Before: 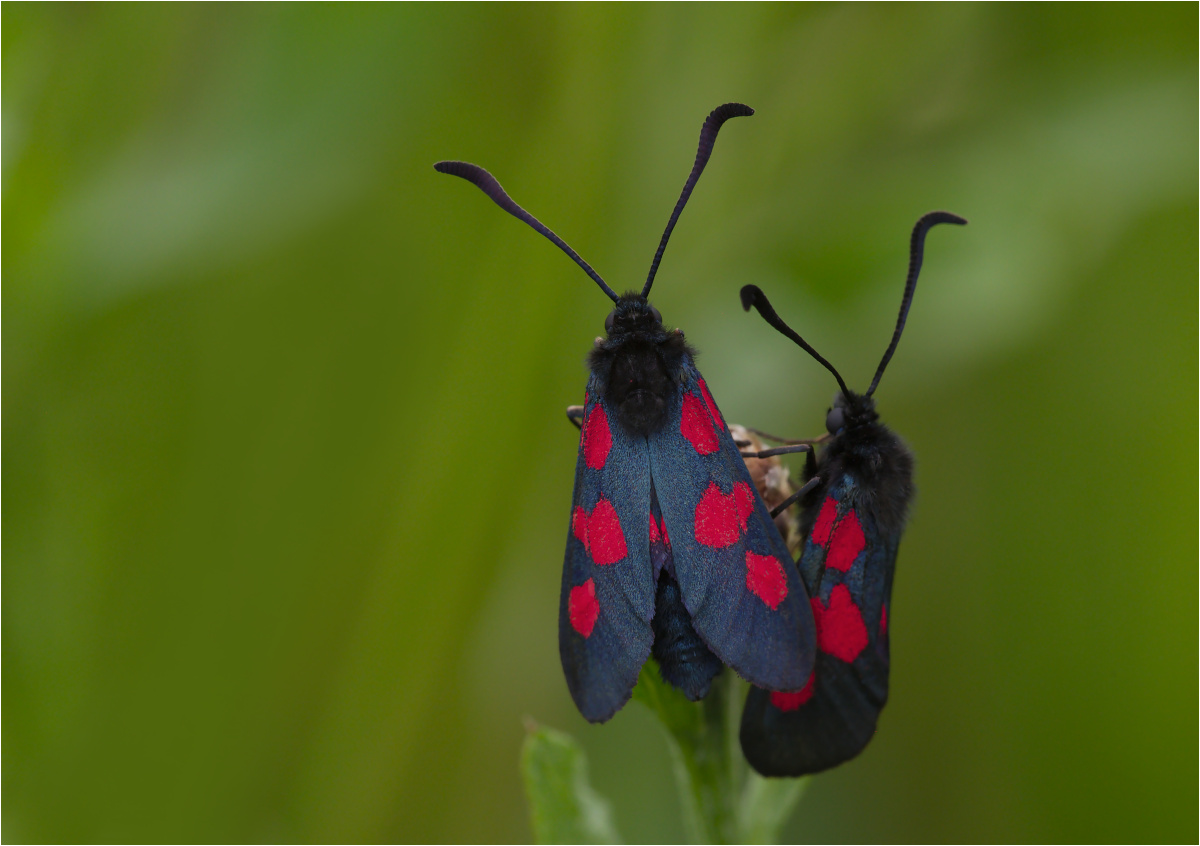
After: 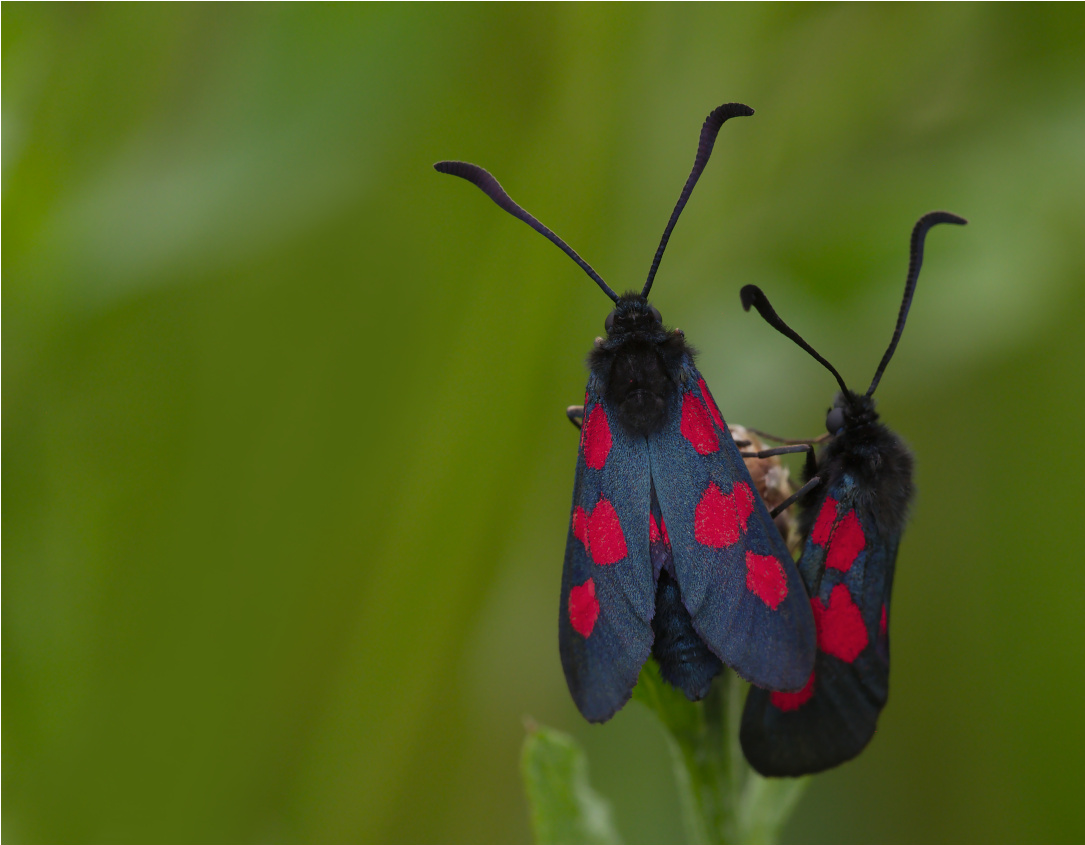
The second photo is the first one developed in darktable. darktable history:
crop: right 9.515%, bottom 0.051%
